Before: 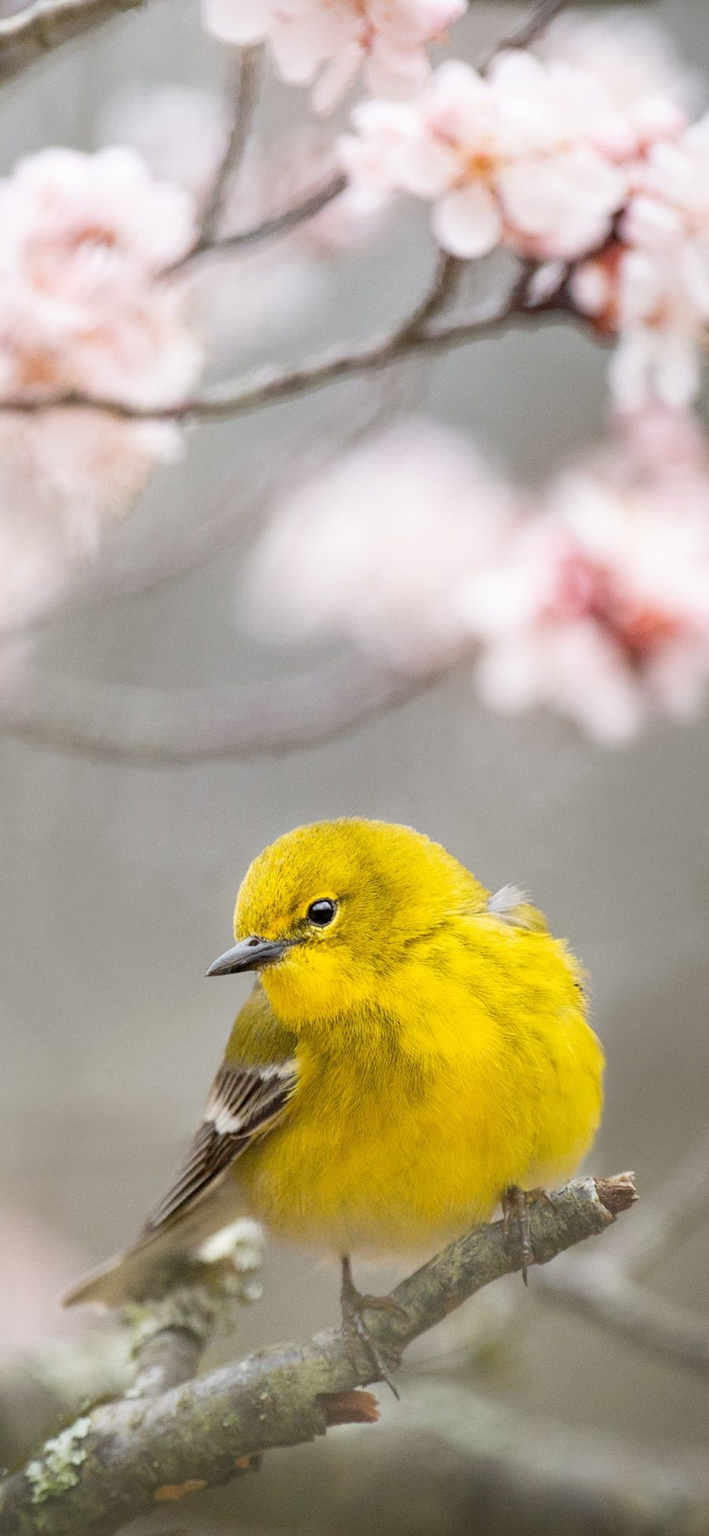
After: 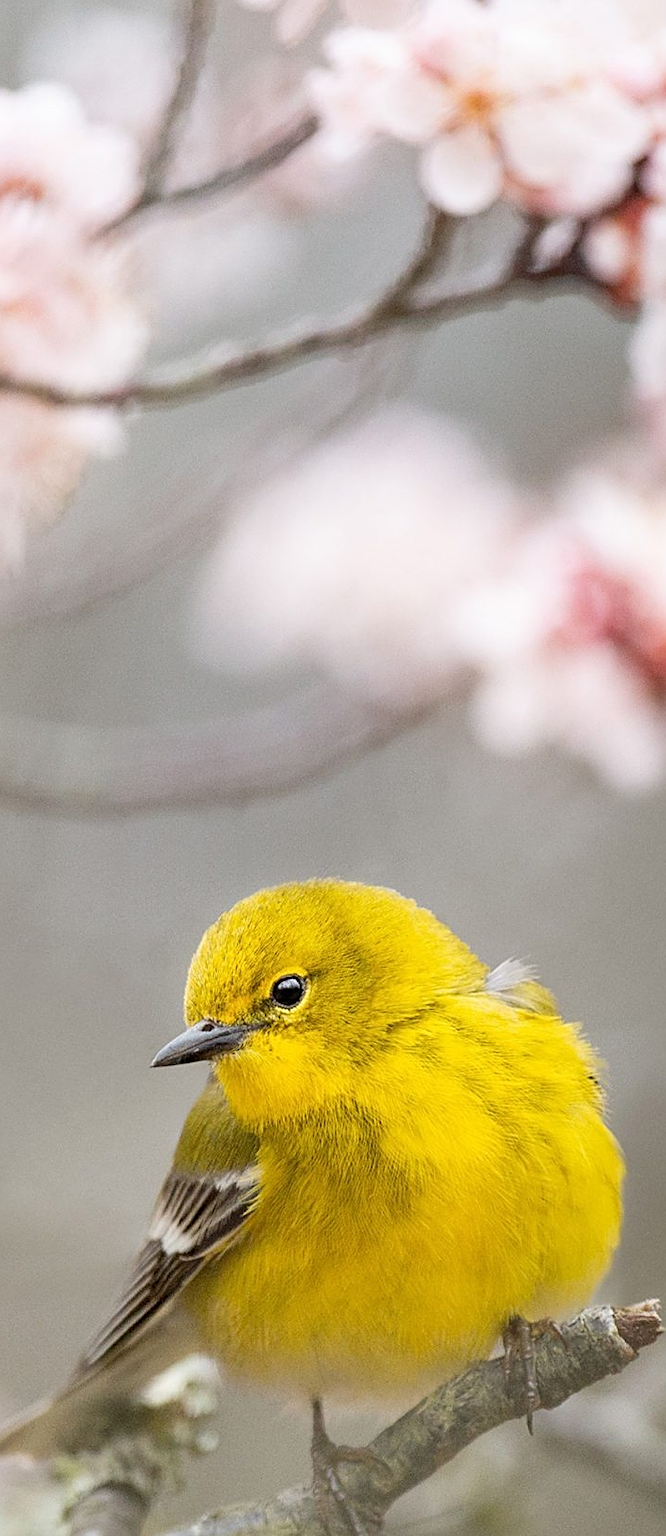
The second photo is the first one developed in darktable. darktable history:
sharpen: amount 0.479
crop: left 11.215%, top 5.056%, right 9.592%, bottom 10.676%
